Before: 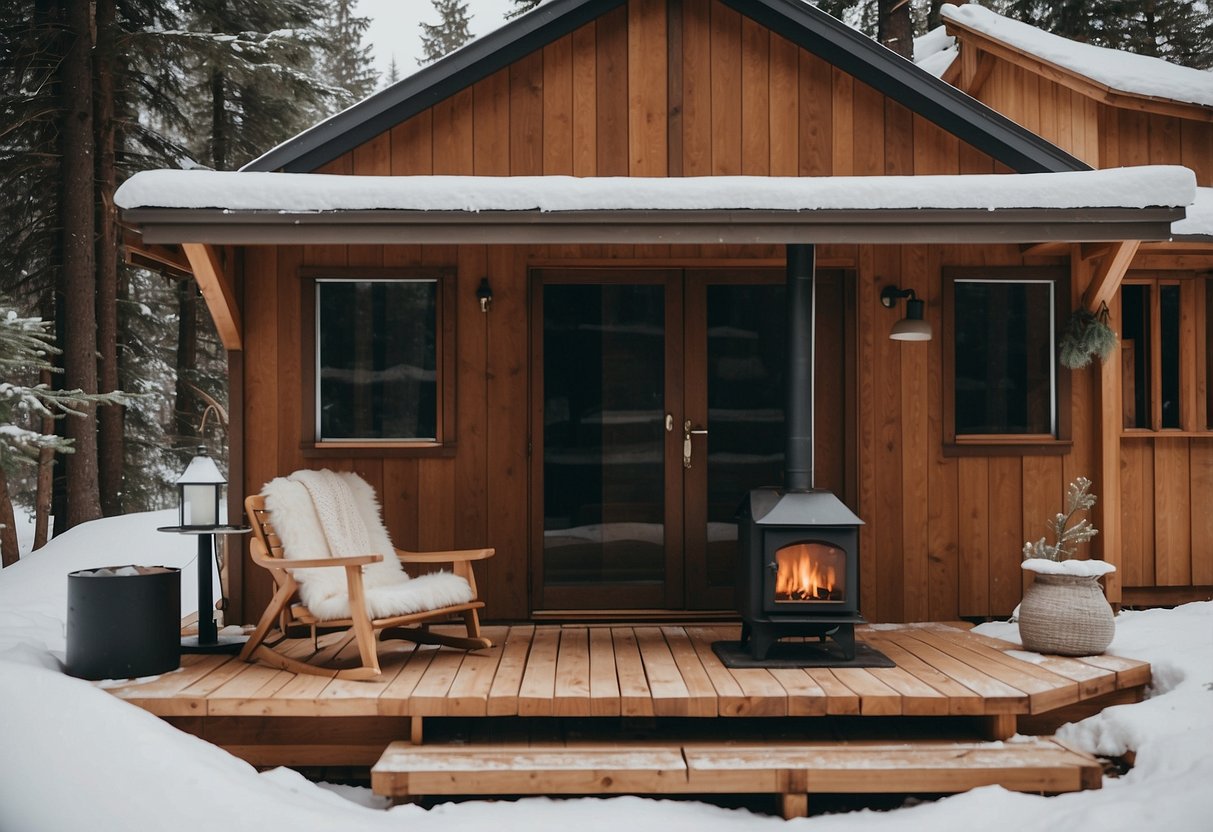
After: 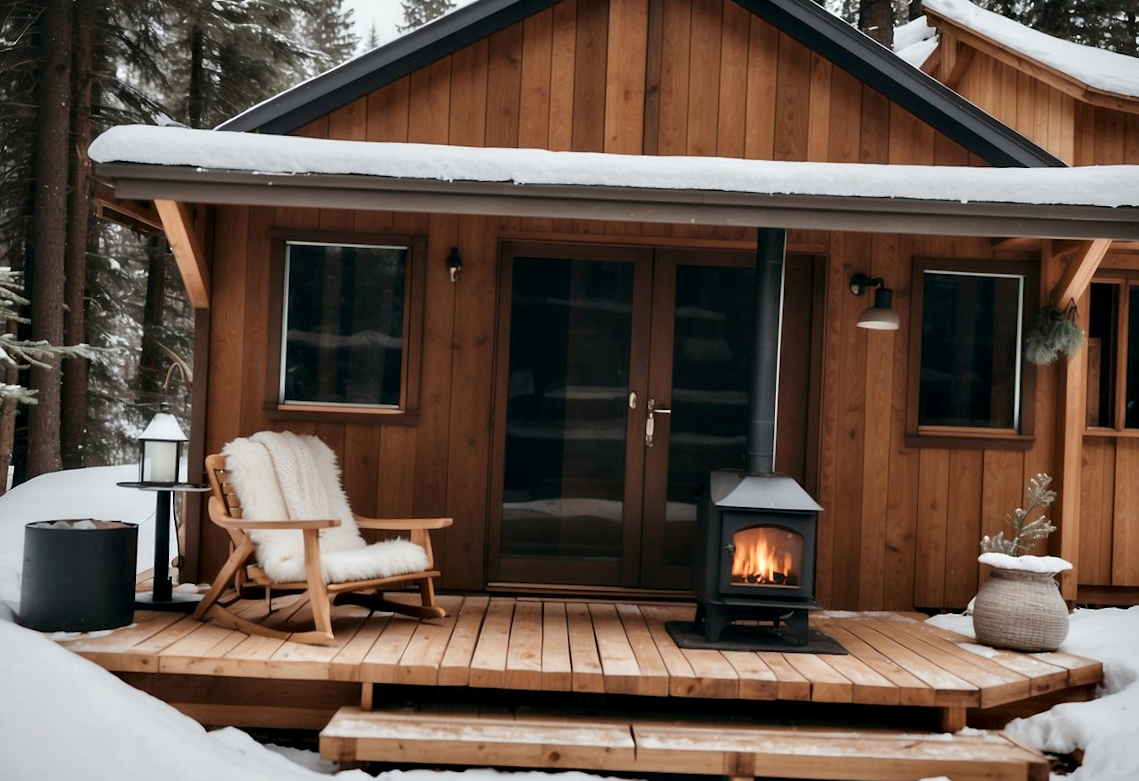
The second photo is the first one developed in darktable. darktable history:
crop and rotate: angle -2.56°
contrast equalizer: y [[0.536, 0.565, 0.581, 0.516, 0.52, 0.491], [0.5 ×6], [0.5 ×6], [0 ×6], [0 ×6]]
